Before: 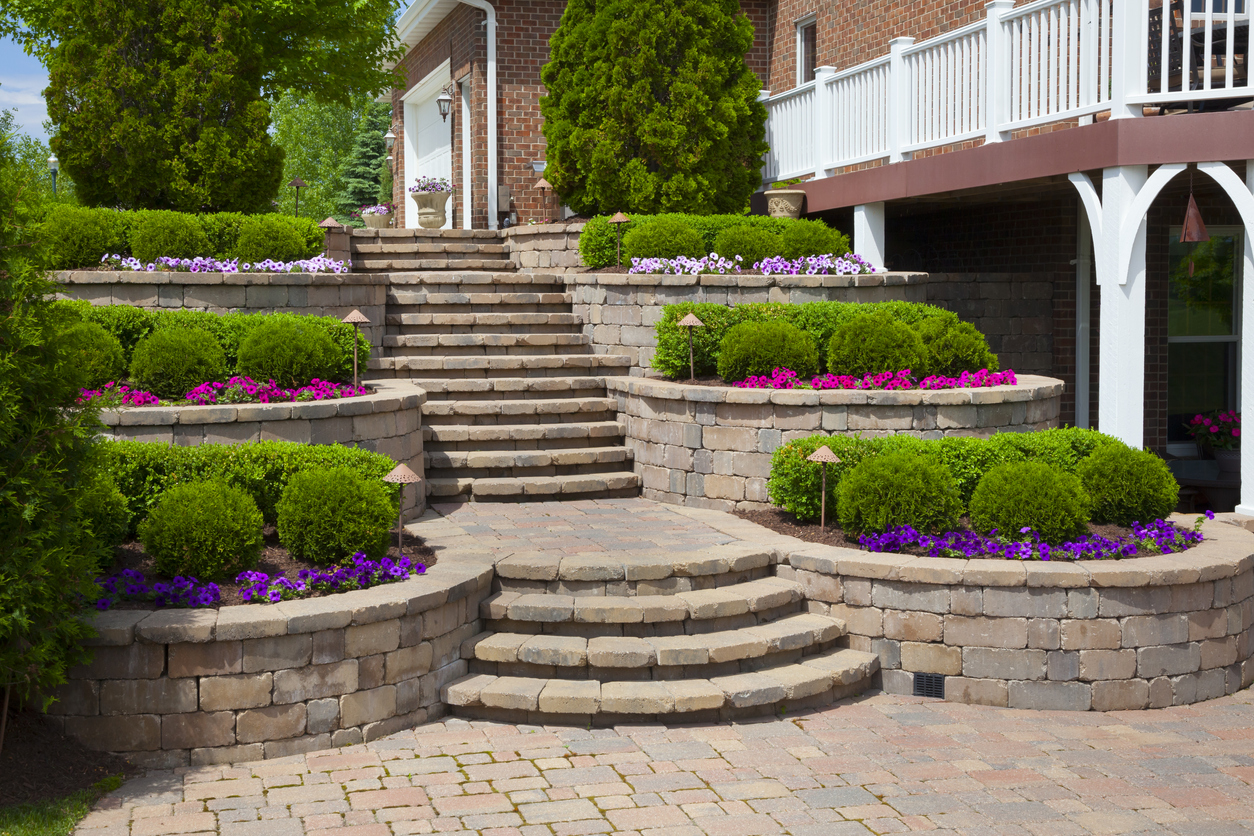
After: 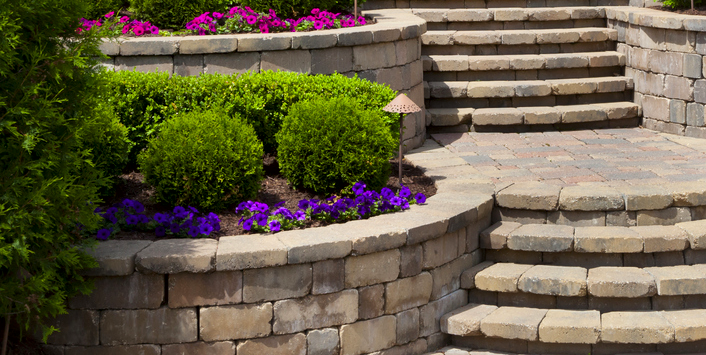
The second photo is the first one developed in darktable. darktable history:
crop: top 44.325%, right 43.661%, bottom 13.18%
local contrast: mode bilateral grid, contrast 25, coarseness 59, detail 151%, midtone range 0.2
color zones: curves: ch0 [(0, 0.613) (0.01, 0.613) (0.245, 0.448) (0.498, 0.529) (0.642, 0.665) (0.879, 0.777) (0.99, 0.613)]; ch1 [(0, 0.035) (0.121, 0.189) (0.259, 0.197) (0.415, 0.061) (0.589, 0.022) (0.732, 0.022) (0.857, 0.026) (0.991, 0.053)], mix -120.74%
